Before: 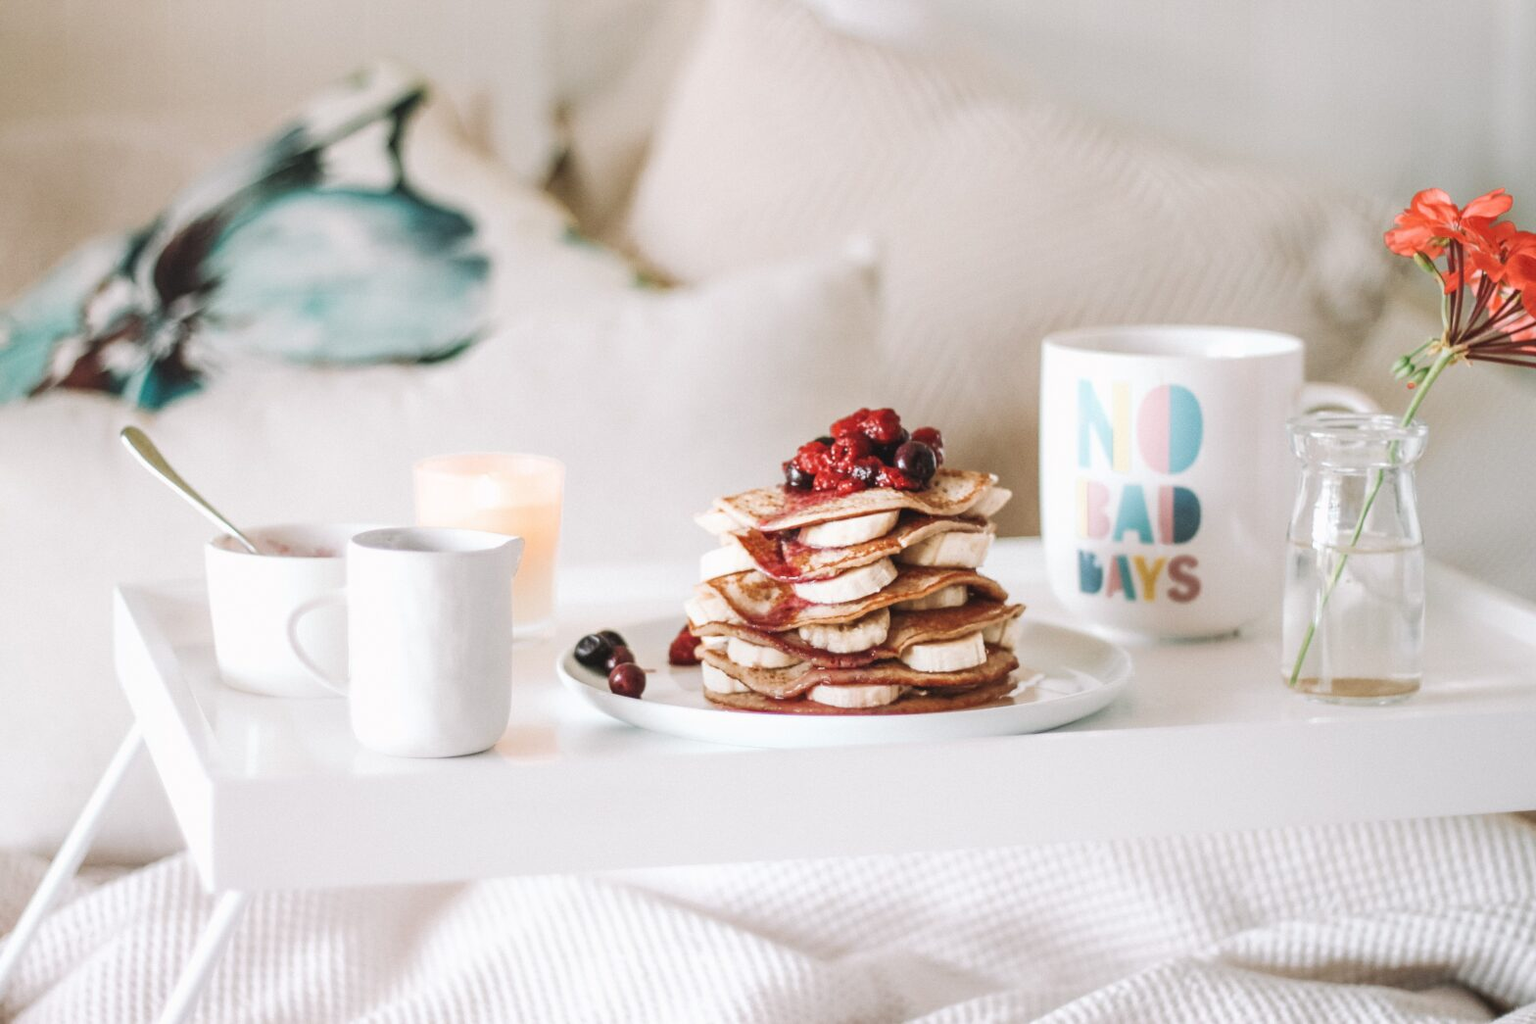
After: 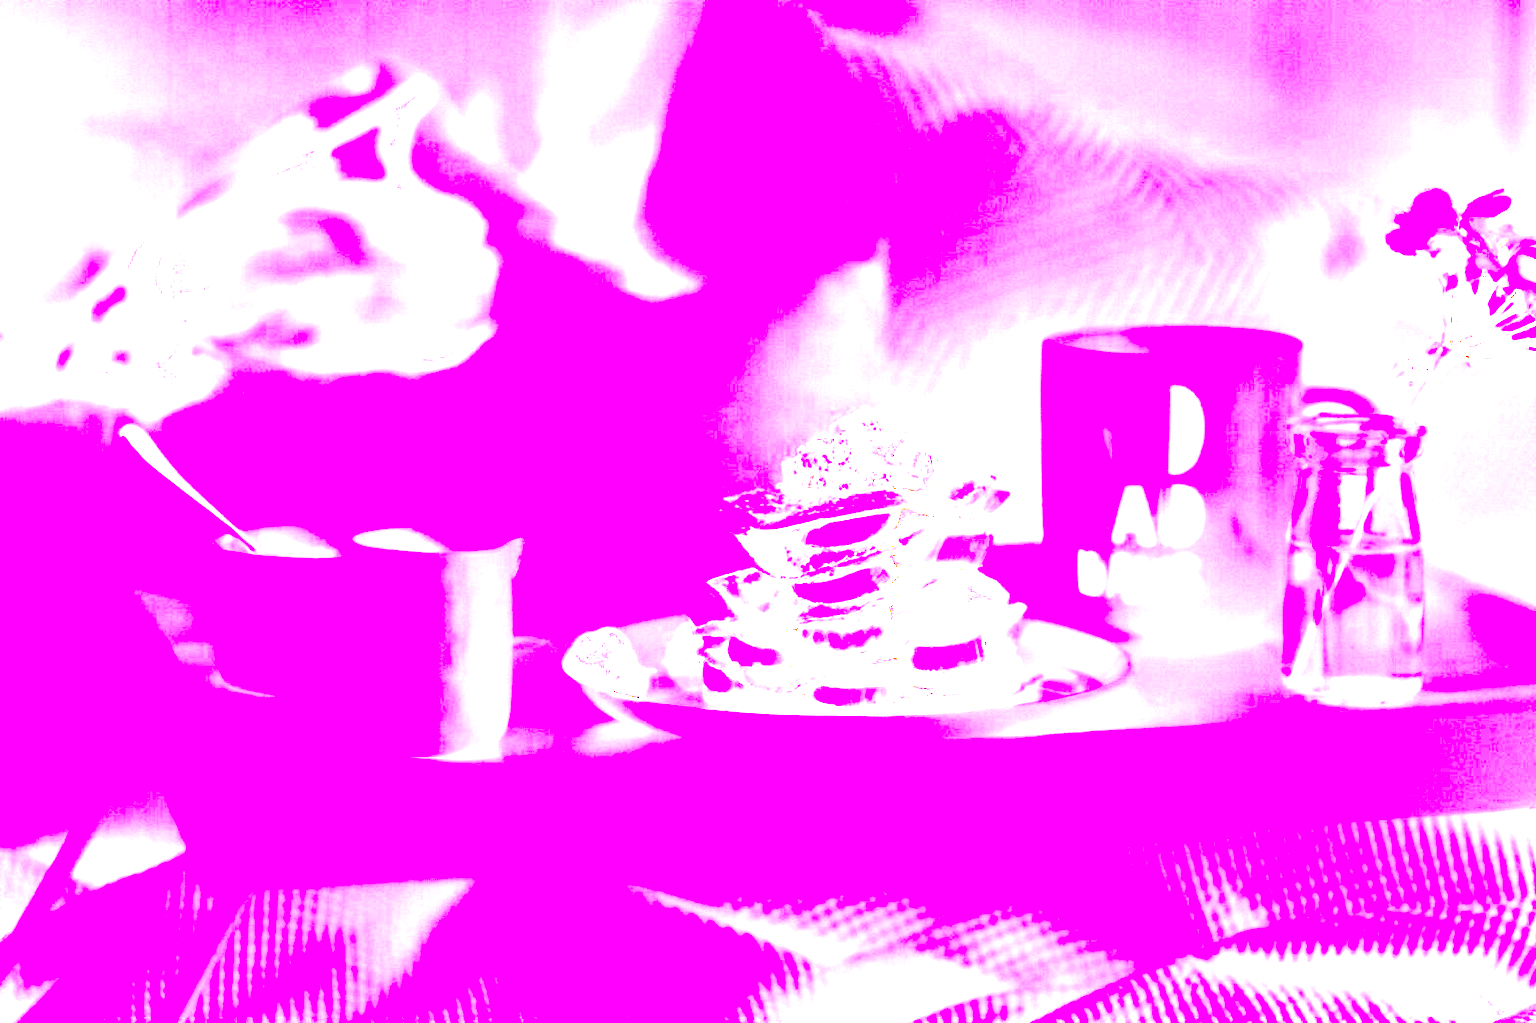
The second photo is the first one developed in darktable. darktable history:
sharpen: radius 2.584, amount 0.688
white balance: red 8, blue 8
exposure: black level correction 0.001, compensate highlight preservation false
local contrast: highlights 115%, shadows 42%, detail 293%
